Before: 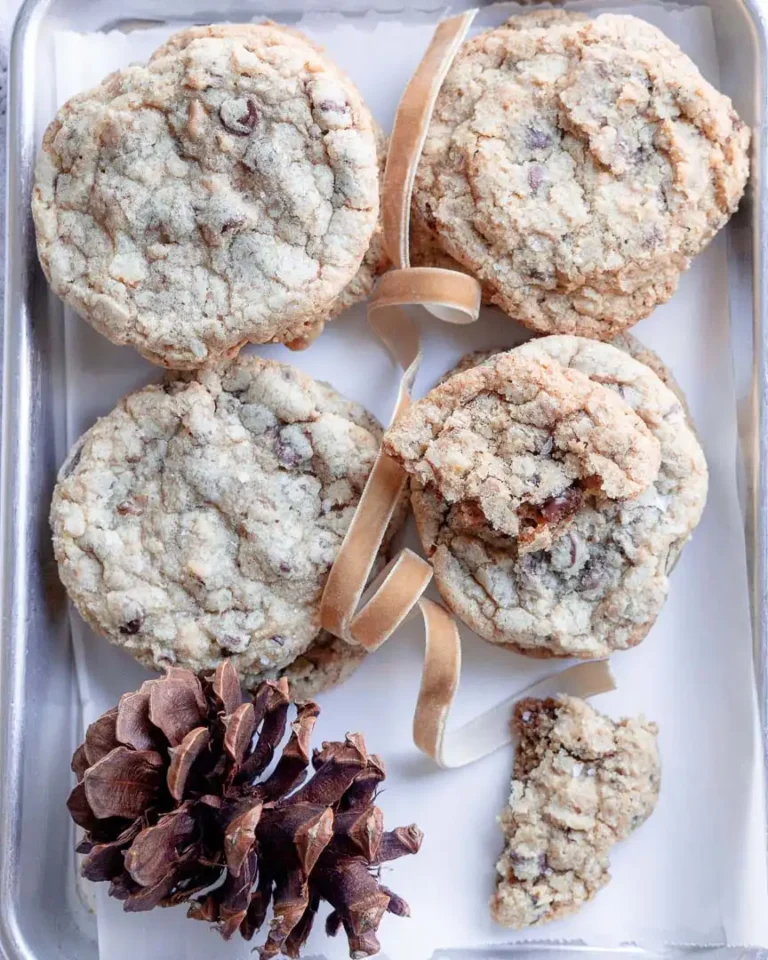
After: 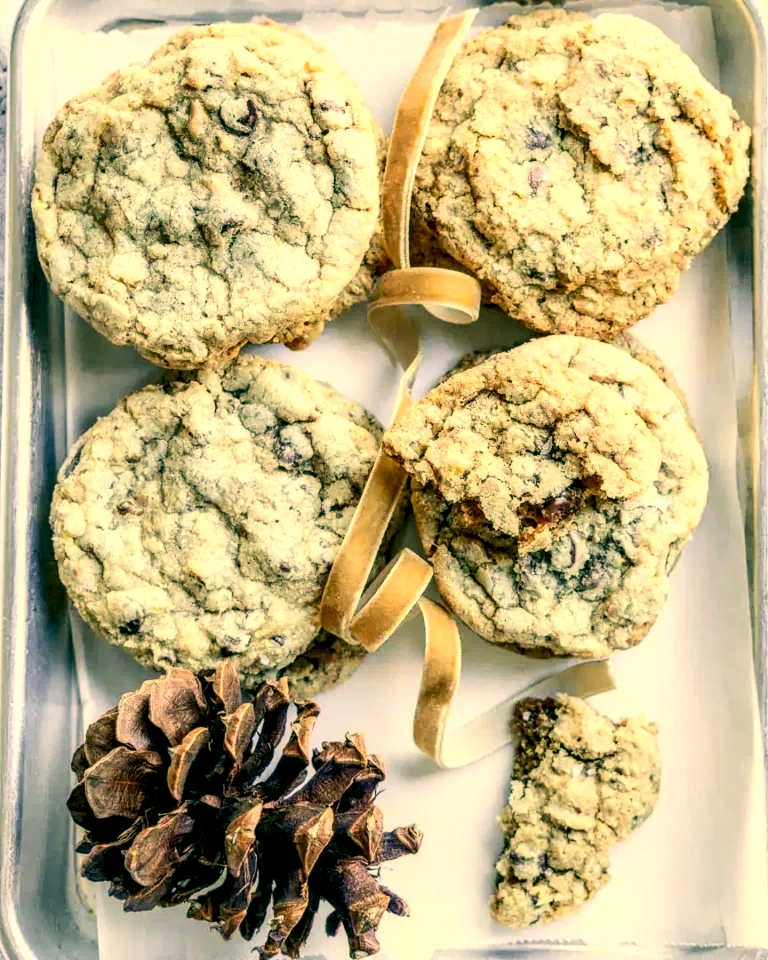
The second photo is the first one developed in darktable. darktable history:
shadows and highlights: shadows 32.01, highlights -33.09, soften with gaussian
color correction: highlights a* 5.66, highlights b* 33.79, shadows a* -26.08, shadows b* 3.81
local contrast: highlights 21%, shadows 69%, detail 170%
contrast brightness saturation: contrast 0.236, brightness 0.252, saturation 0.378
